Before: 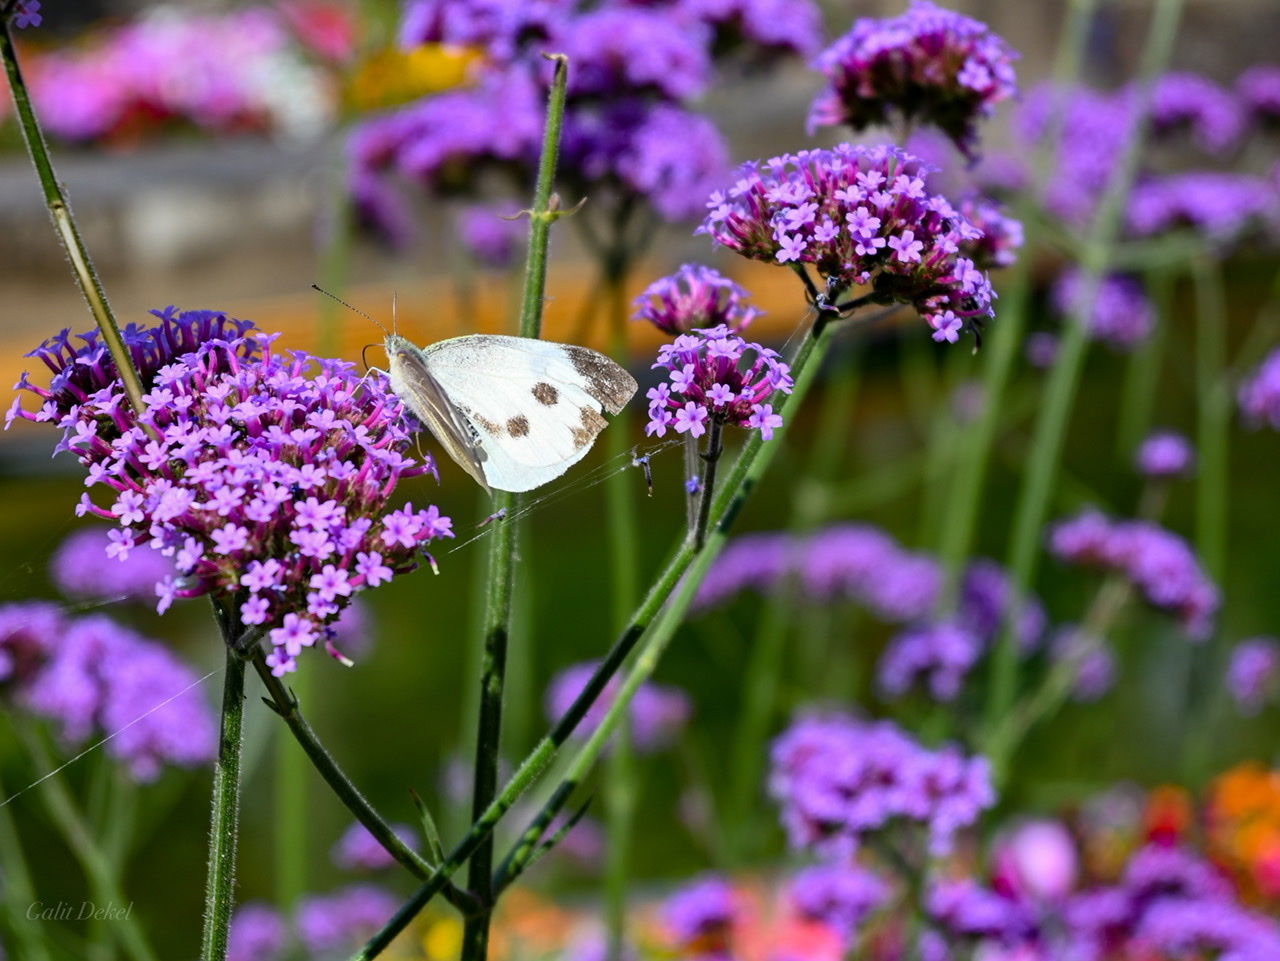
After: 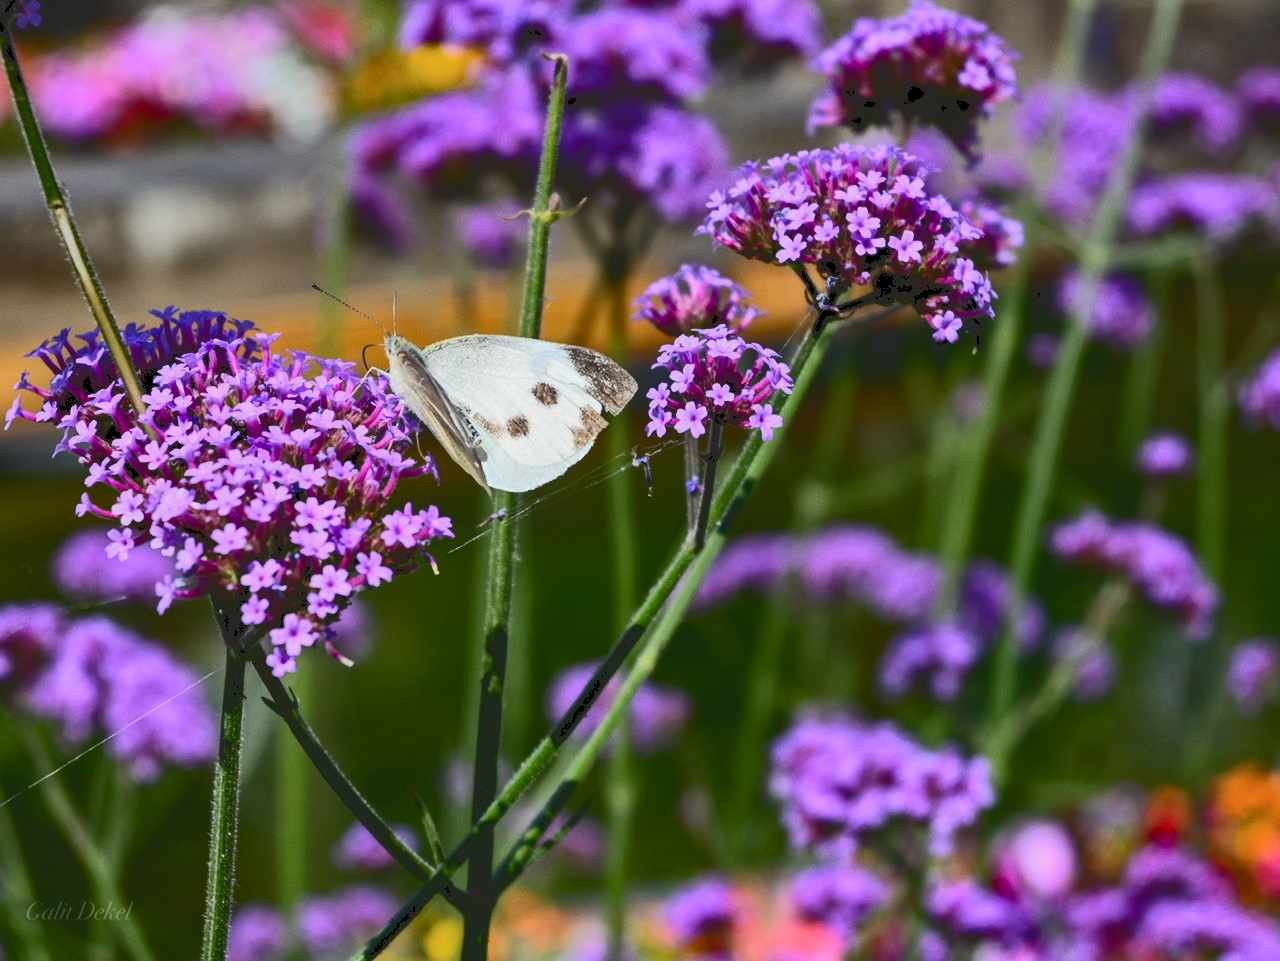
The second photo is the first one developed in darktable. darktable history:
tone curve: curves: ch0 [(0, 0) (0.003, 0.15) (0.011, 0.151) (0.025, 0.15) (0.044, 0.15) (0.069, 0.151) (0.1, 0.153) (0.136, 0.16) (0.177, 0.183) (0.224, 0.21) (0.277, 0.253) (0.335, 0.309) (0.399, 0.389) (0.468, 0.479) (0.543, 0.58) (0.623, 0.677) (0.709, 0.747) (0.801, 0.808) (0.898, 0.87) (1, 1)], color space Lab, independent channels, preserve colors none
exposure: exposure -0.153 EV, compensate highlight preservation false
contrast equalizer: y [[0.5, 0.5, 0.468, 0.5, 0.5, 0.5], [0.5 ×6], [0.5 ×6], [0 ×6], [0 ×6]], mix -0.988
